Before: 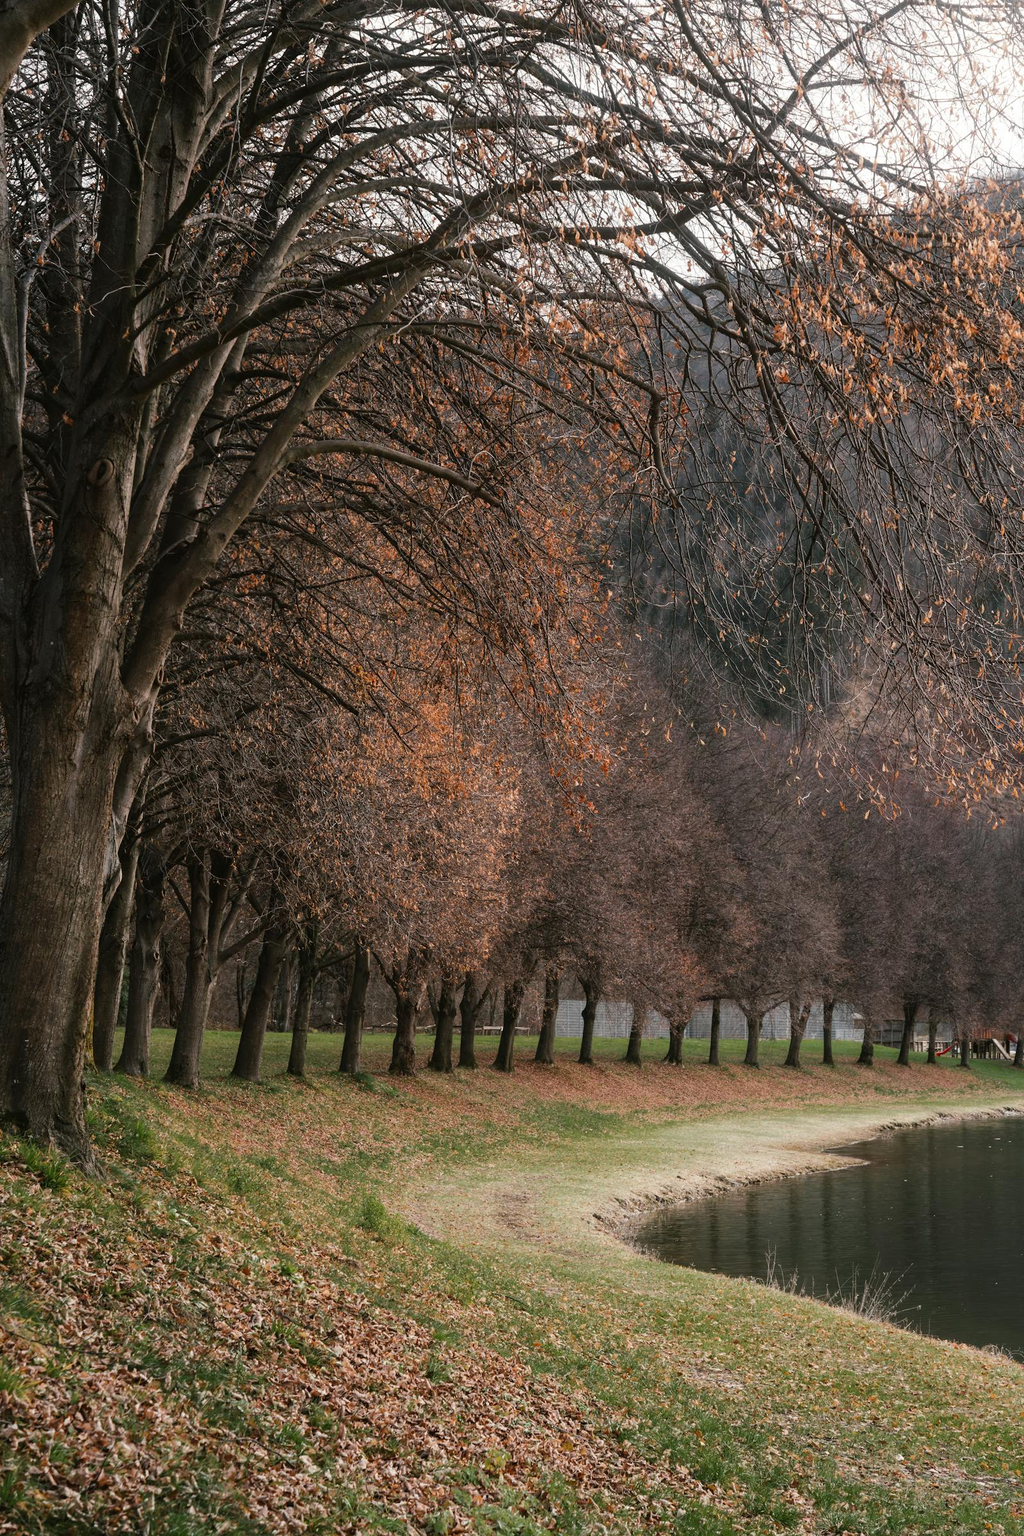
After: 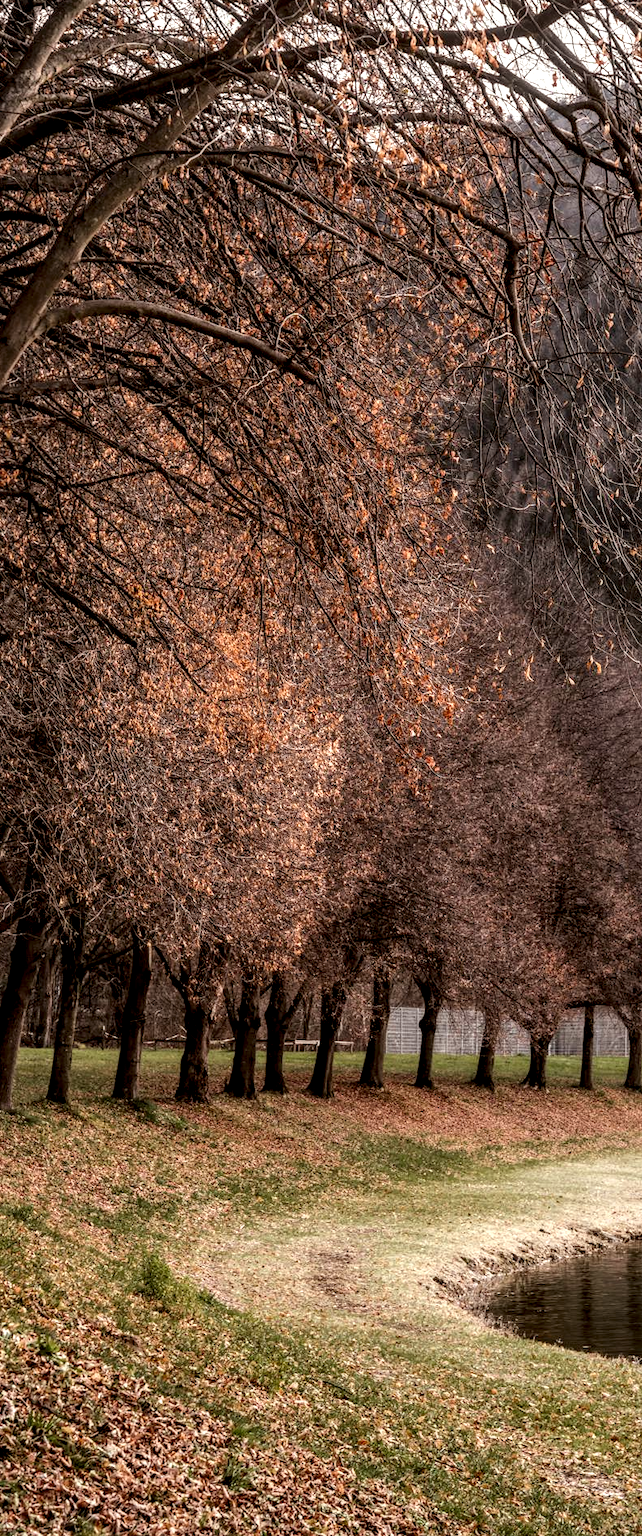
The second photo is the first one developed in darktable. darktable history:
crop and rotate: angle 0.021°, left 24.435%, top 13.217%, right 25.895%, bottom 7.568%
color balance rgb: power › chroma 1.553%, power › hue 26.89°, perceptual saturation grading › global saturation 0.366%
local contrast: highlights 18%, detail 186%
